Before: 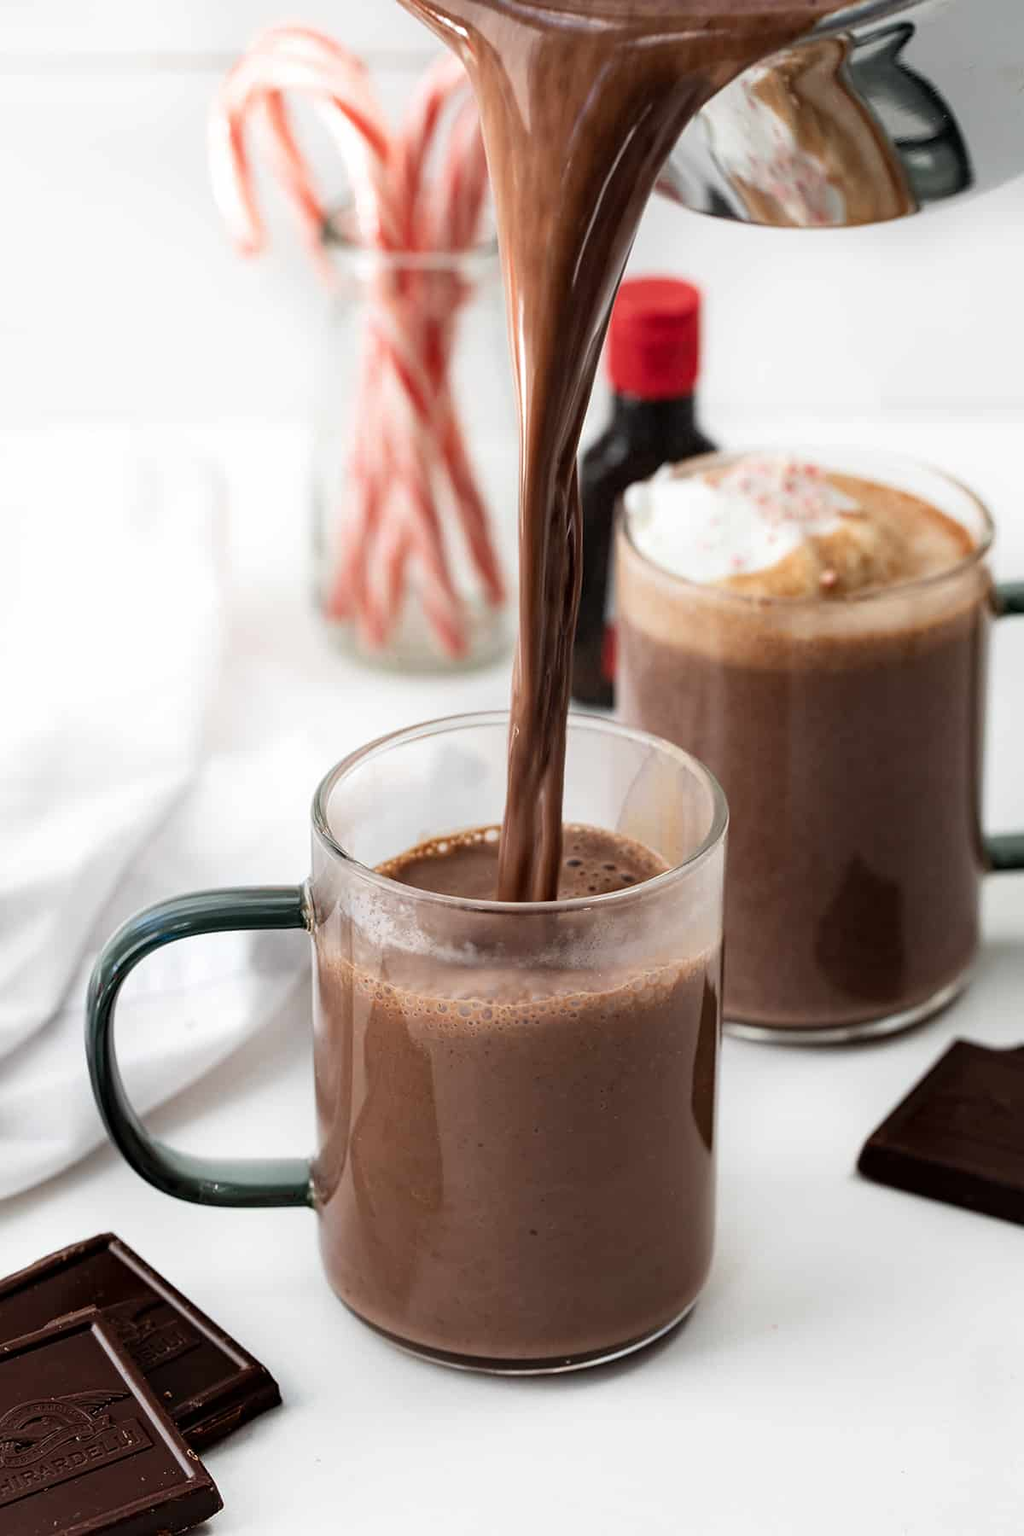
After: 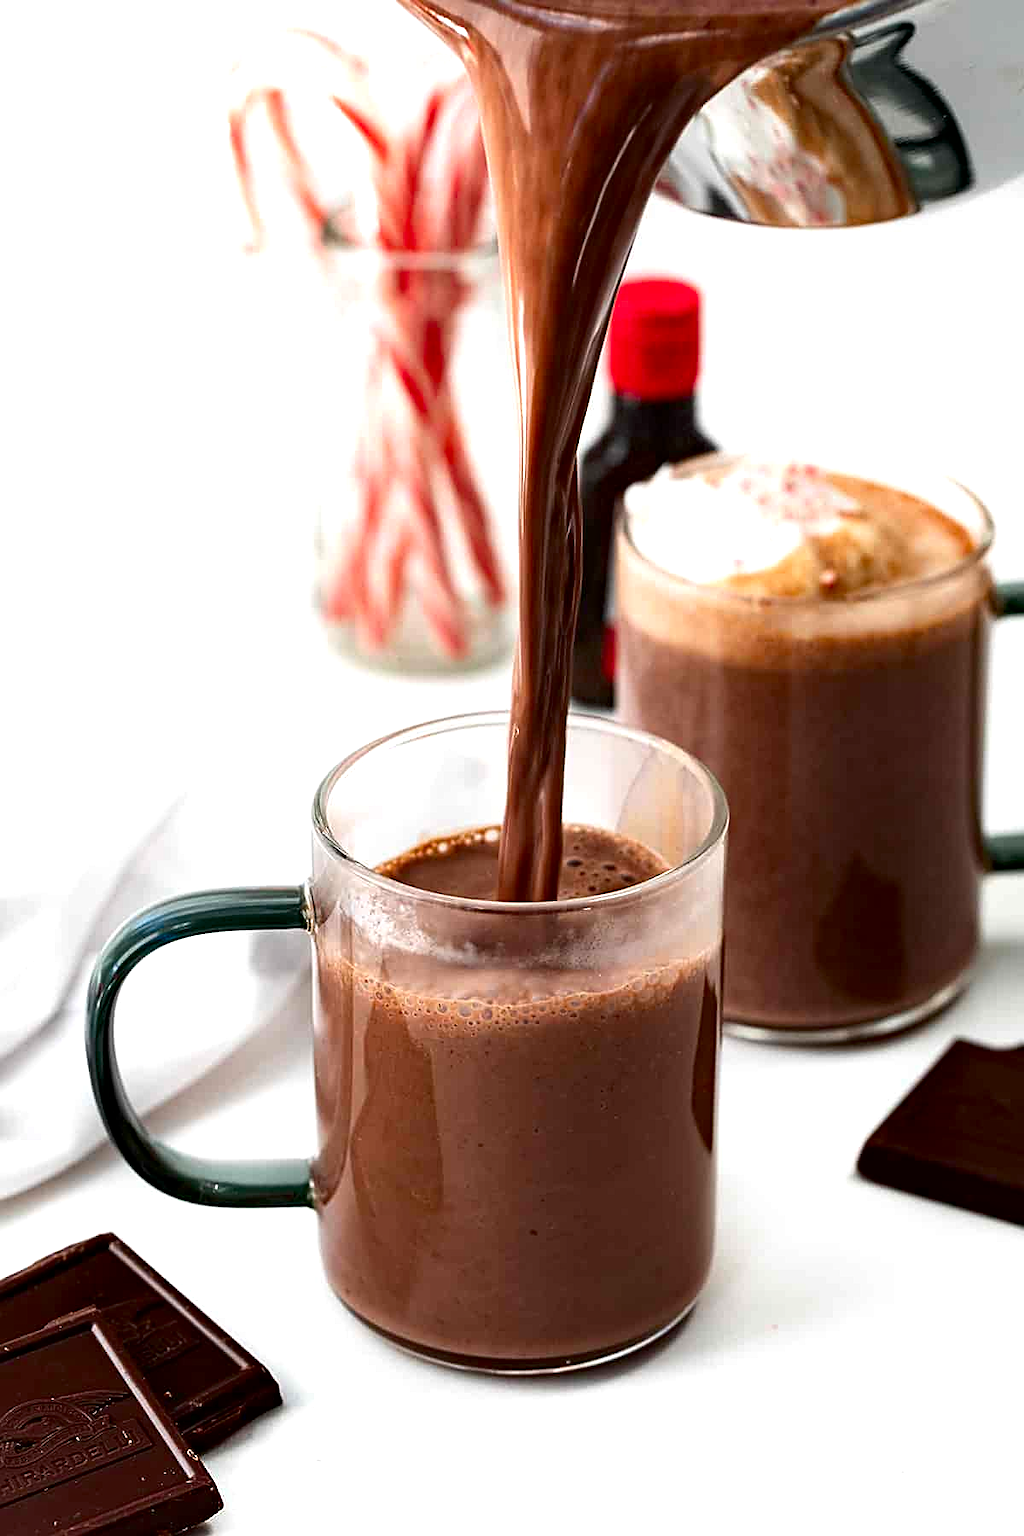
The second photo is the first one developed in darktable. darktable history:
contrast brightness saturation: contrast 0.069, brightness -0.131, saturation 0.063
exposure: black level correction 0.001, exposure 0.499 EV, compensate highlight preservation false
sharpen: on, module defaults
haze removal: compatibility mode true, adaptive false
